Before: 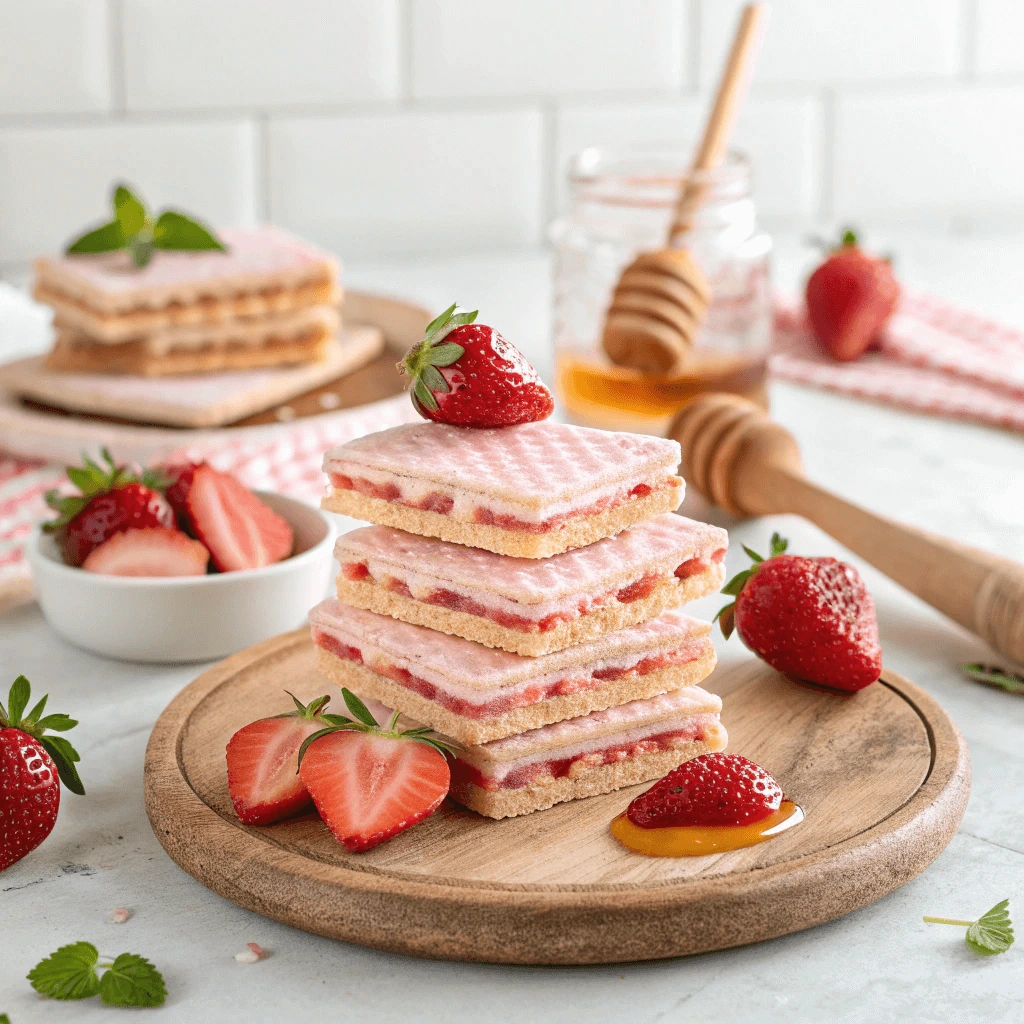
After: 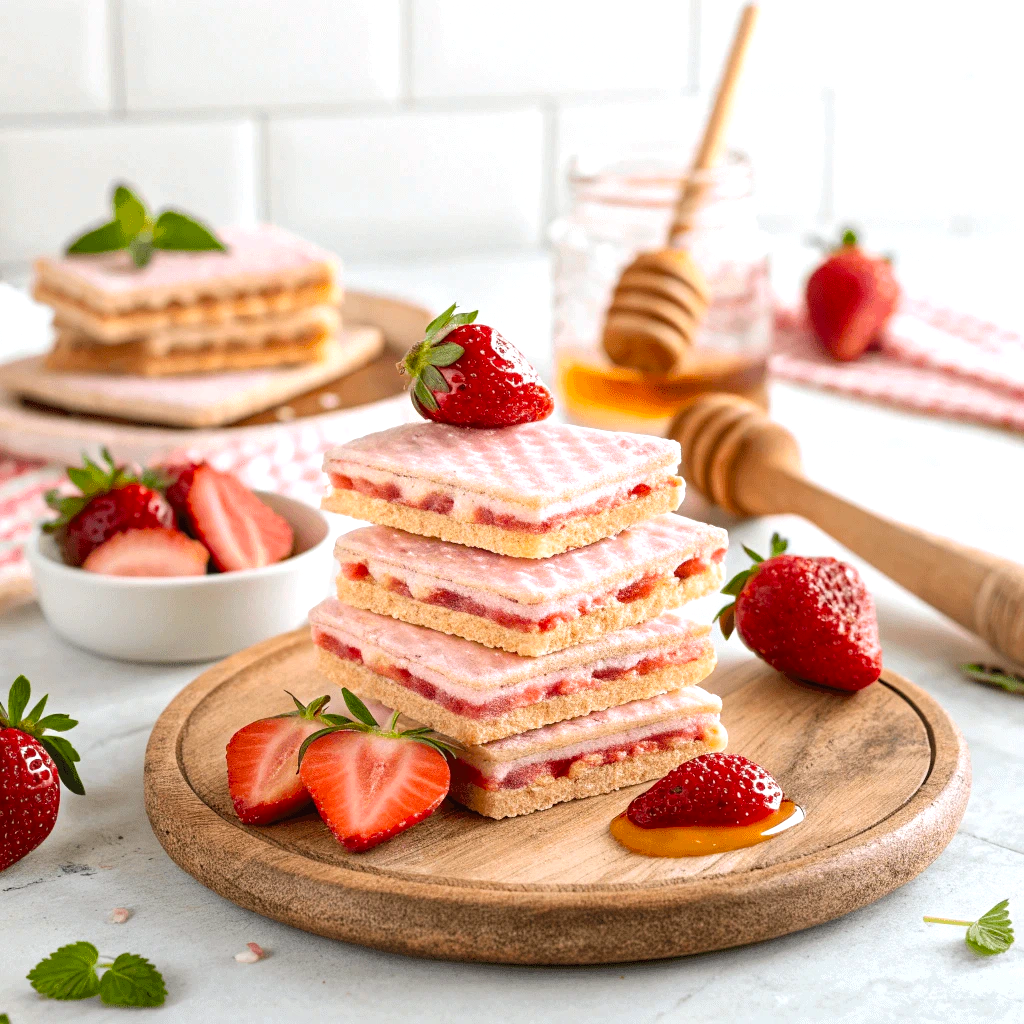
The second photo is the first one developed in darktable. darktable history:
exposure: exposure 0.014 EV, compensate highlight preservation false
color balance: lift [1, 1.001, 0.999, 1.001], gamma [1, 1.004, 1.007, 0.993], gain [1, 0.991, 0.987, 1.013], contrast 7.5%, contrast fulcrum 10%, output saturation 115%
levels: levels [0.026, 0.507, 0.987]
